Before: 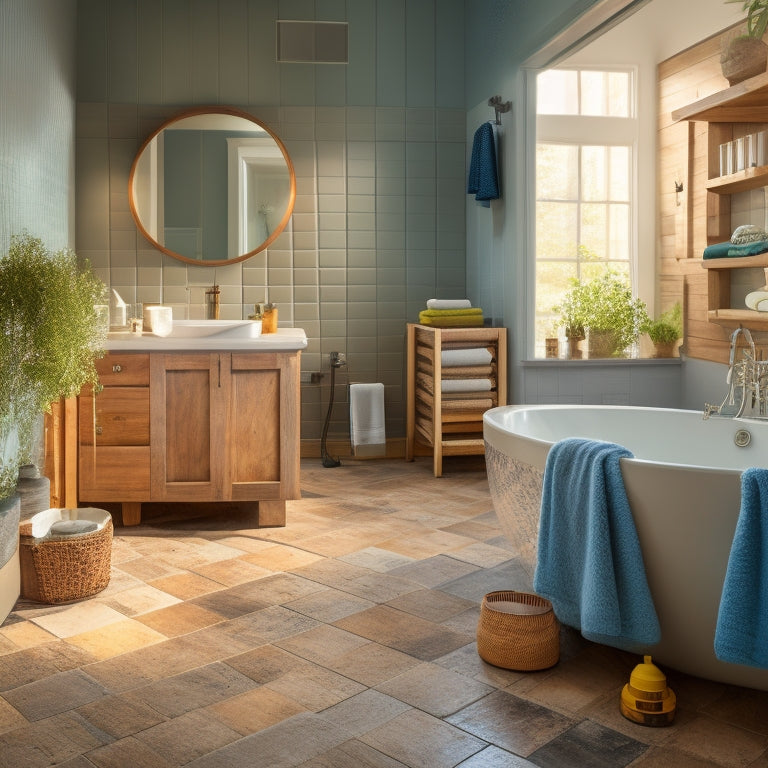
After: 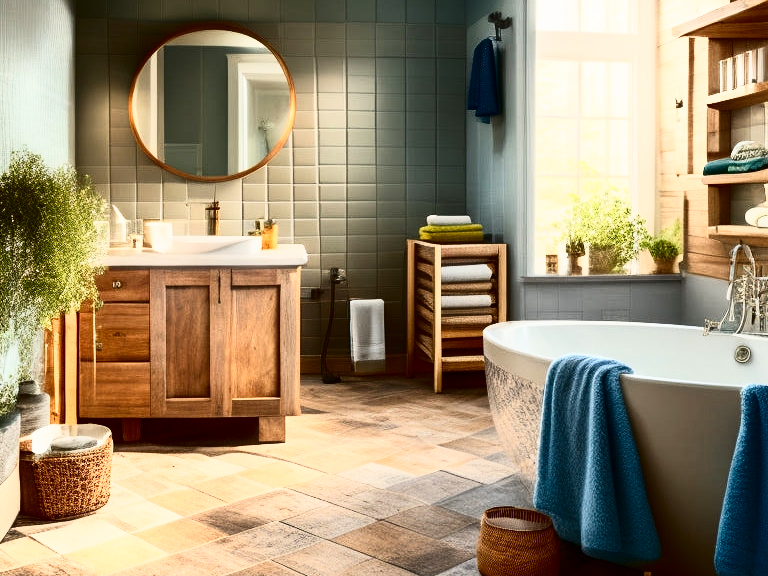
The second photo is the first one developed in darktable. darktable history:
crop: top 11.038%, bottom 13.962%
contrast brightness saturation: contrast 0.4, brightness 0.05, saturation 0.25
tone equalizer: on, module defaults
shadows and highlights: shadows -62.32, white point adjustment -5.22, highlights 61.59
